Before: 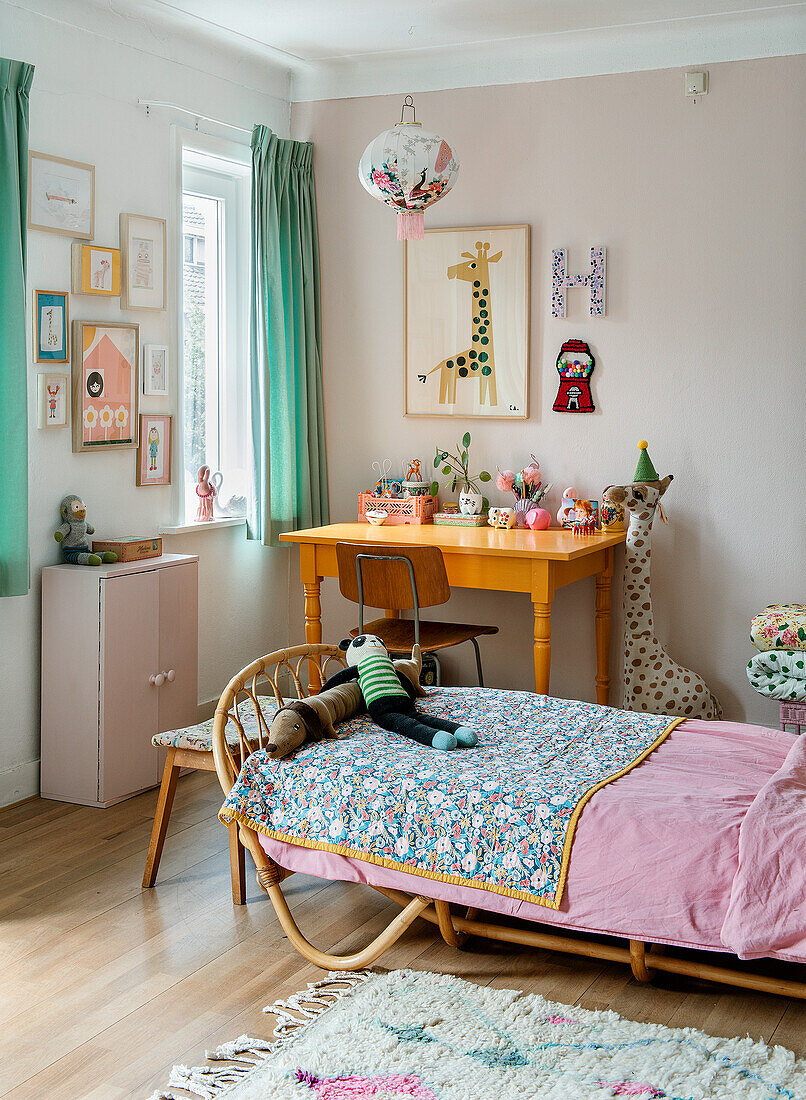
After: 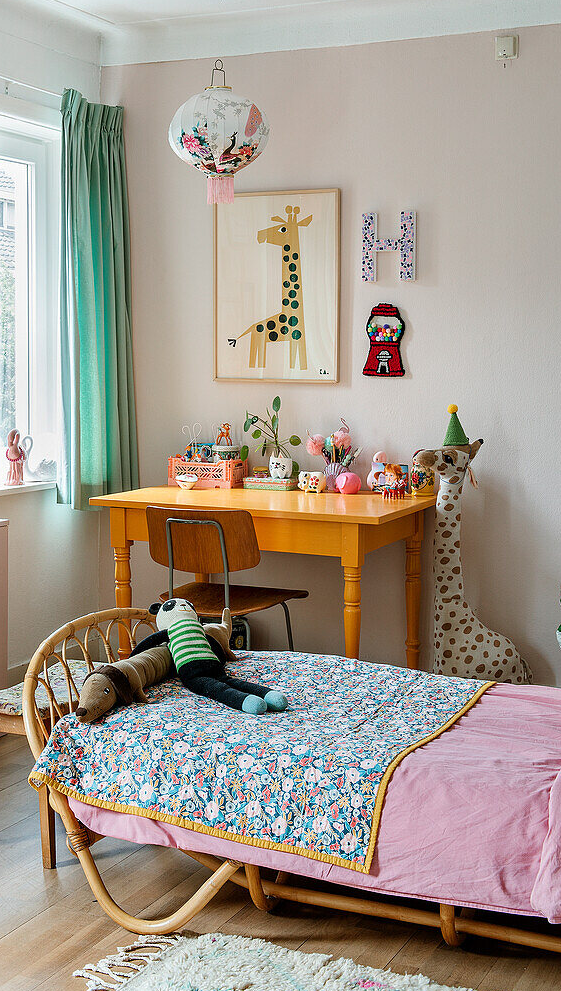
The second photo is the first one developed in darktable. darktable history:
crop and rotate: left 23.643%, top 3.35%, right 6.661%, bottom 6.519%
